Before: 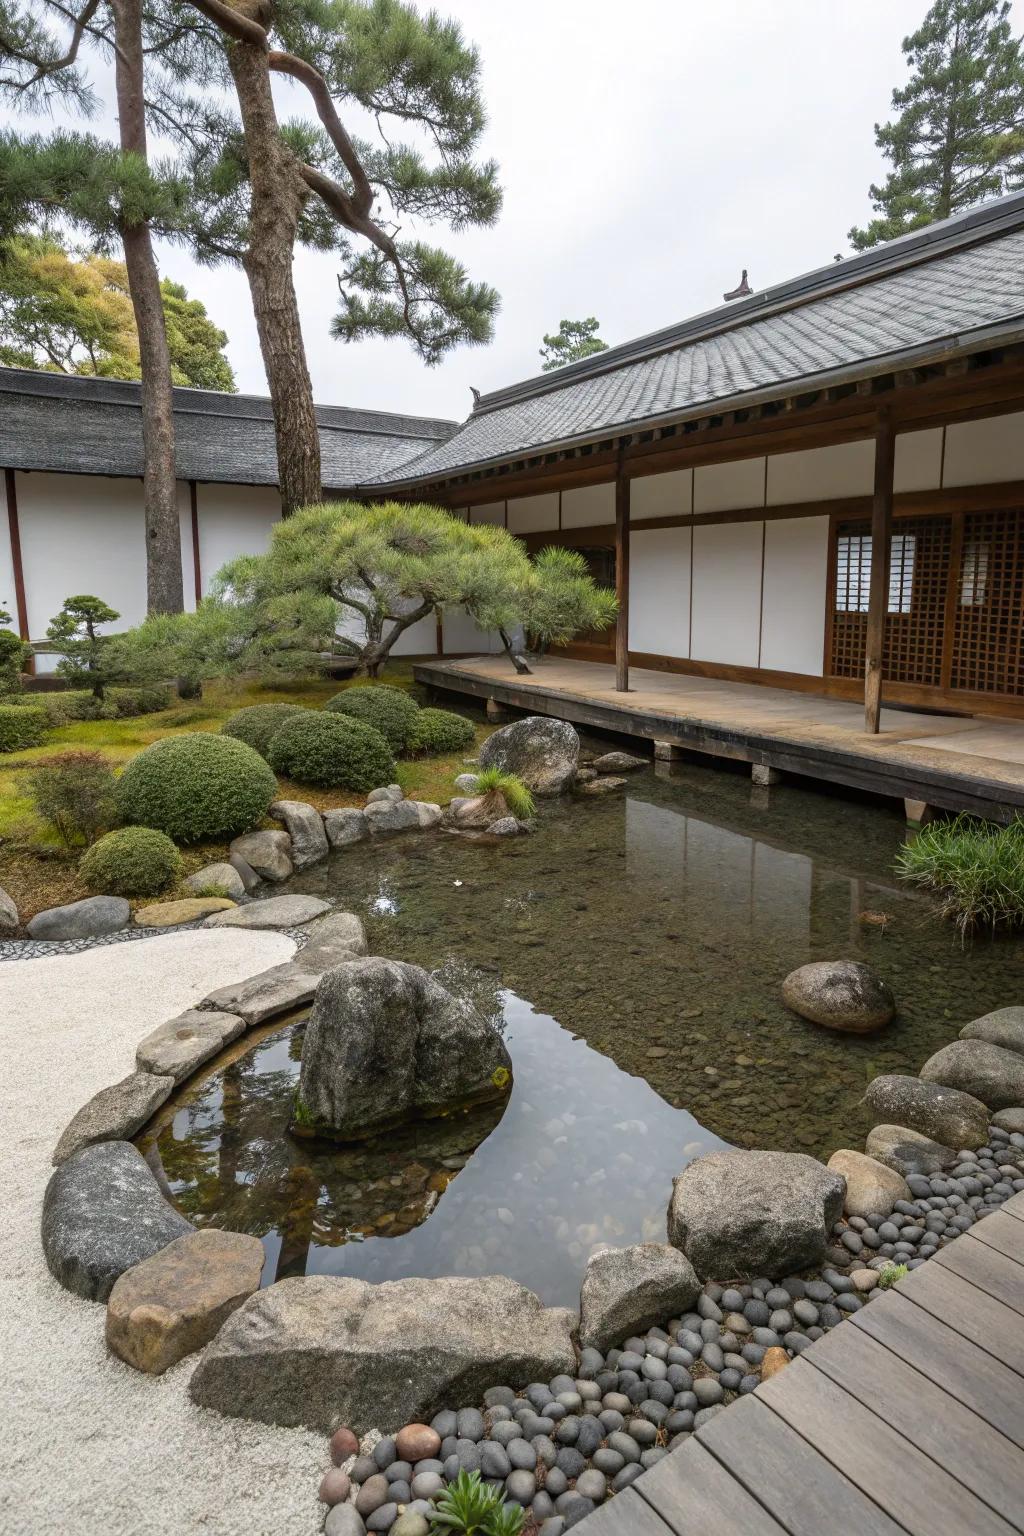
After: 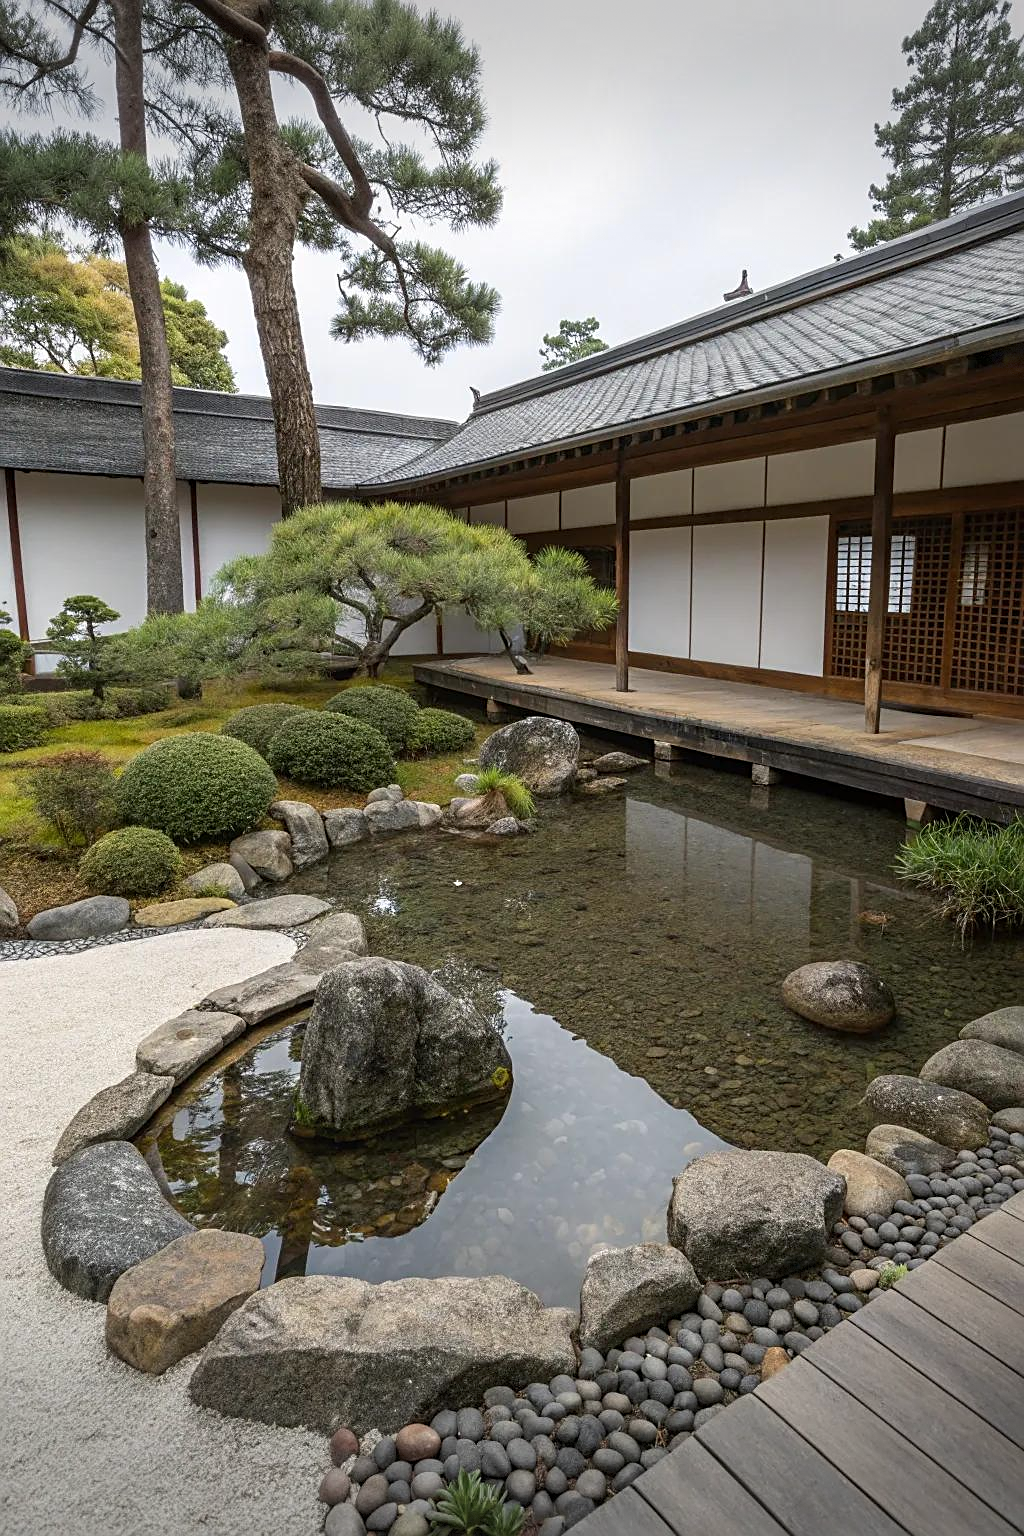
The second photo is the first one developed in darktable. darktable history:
vignetting: fall-off start 100%, brightness -0.406, saturation -0.3, width/height ratio 1.324, dithering 8-bit output, unbound false
sharpen: on, module defaults
